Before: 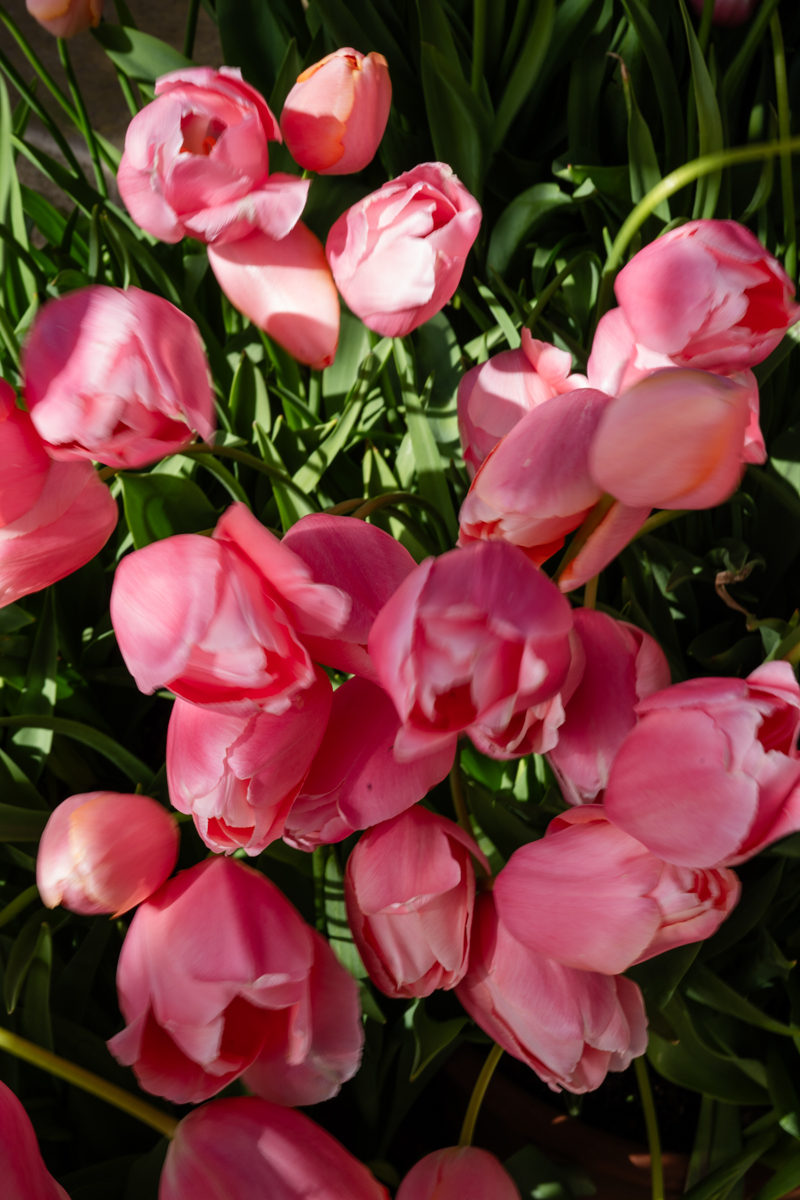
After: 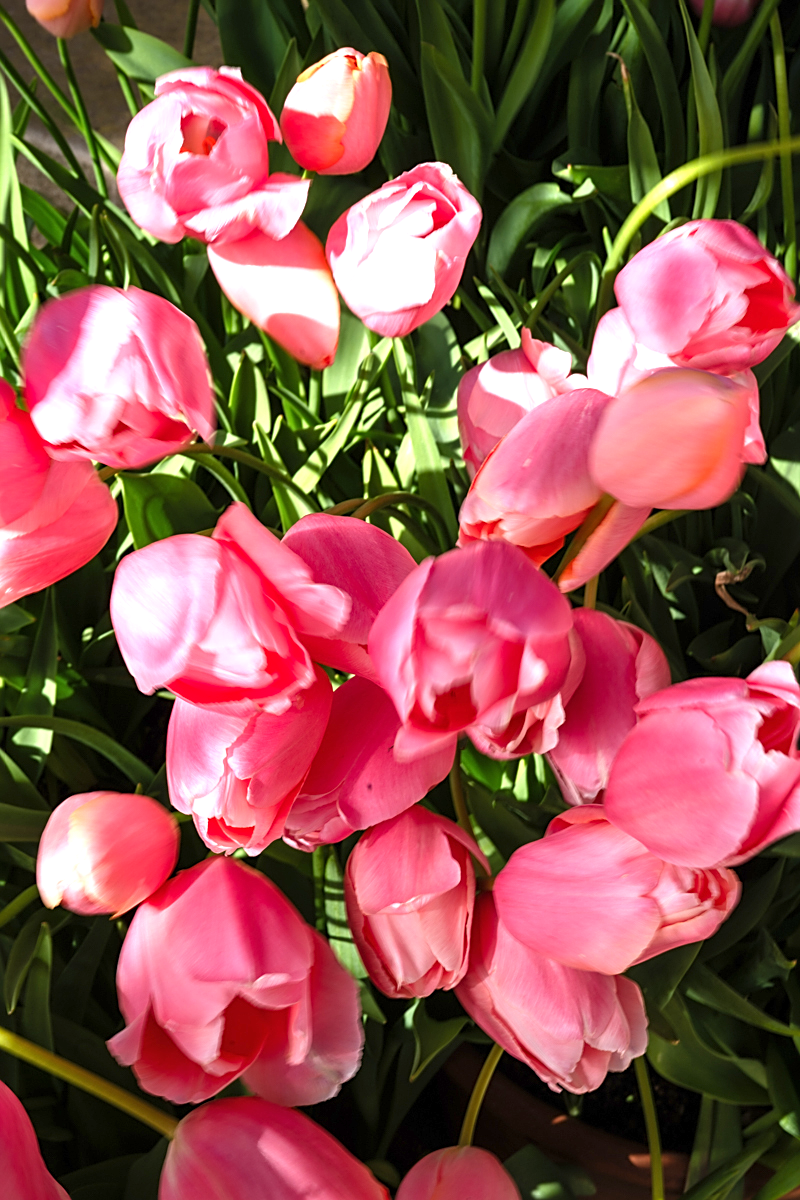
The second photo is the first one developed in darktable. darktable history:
sharpen: on, module defaults
shadows and highlights: shadows 25.98, highlights -26.41
exposure: exposure 1.152 EV, compensate highlight preservation false
